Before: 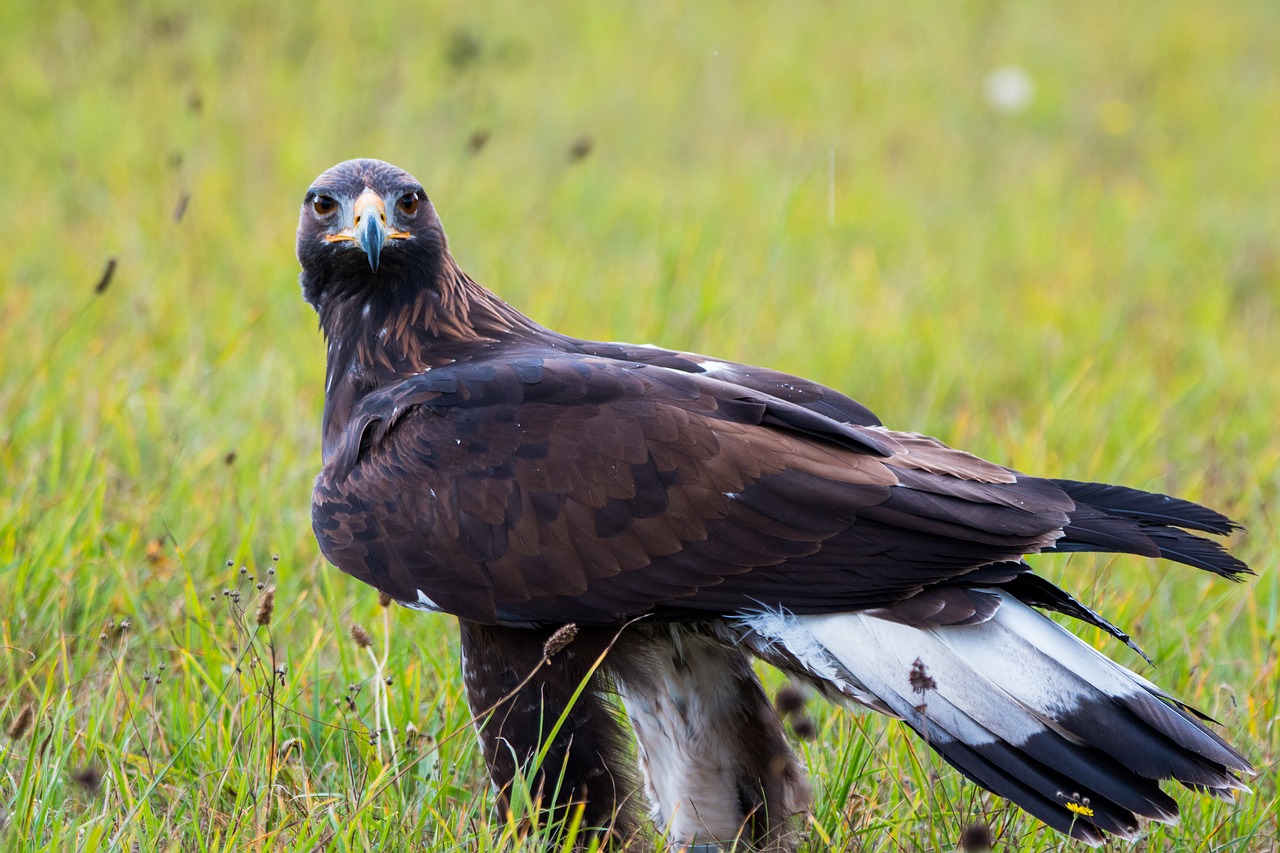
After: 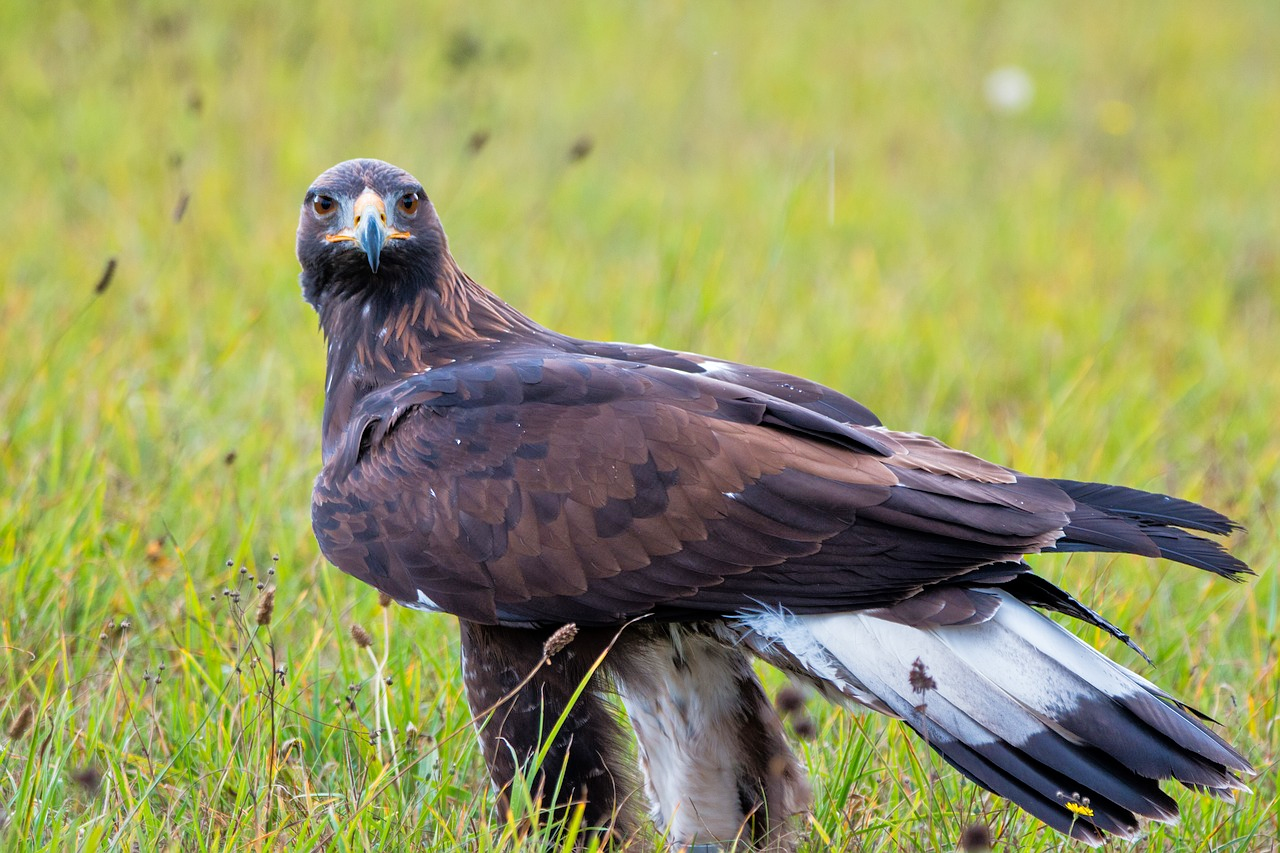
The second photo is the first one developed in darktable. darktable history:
tone equalizer: -7 EV 0.142 EV, -6 EV 0.57 EV, -5 EV 1.17 EV, -4 EV 1.33 EV, -3 EV 1.12 EV, -2 EV 0.6 EV, -1 EV 0.151 EV
